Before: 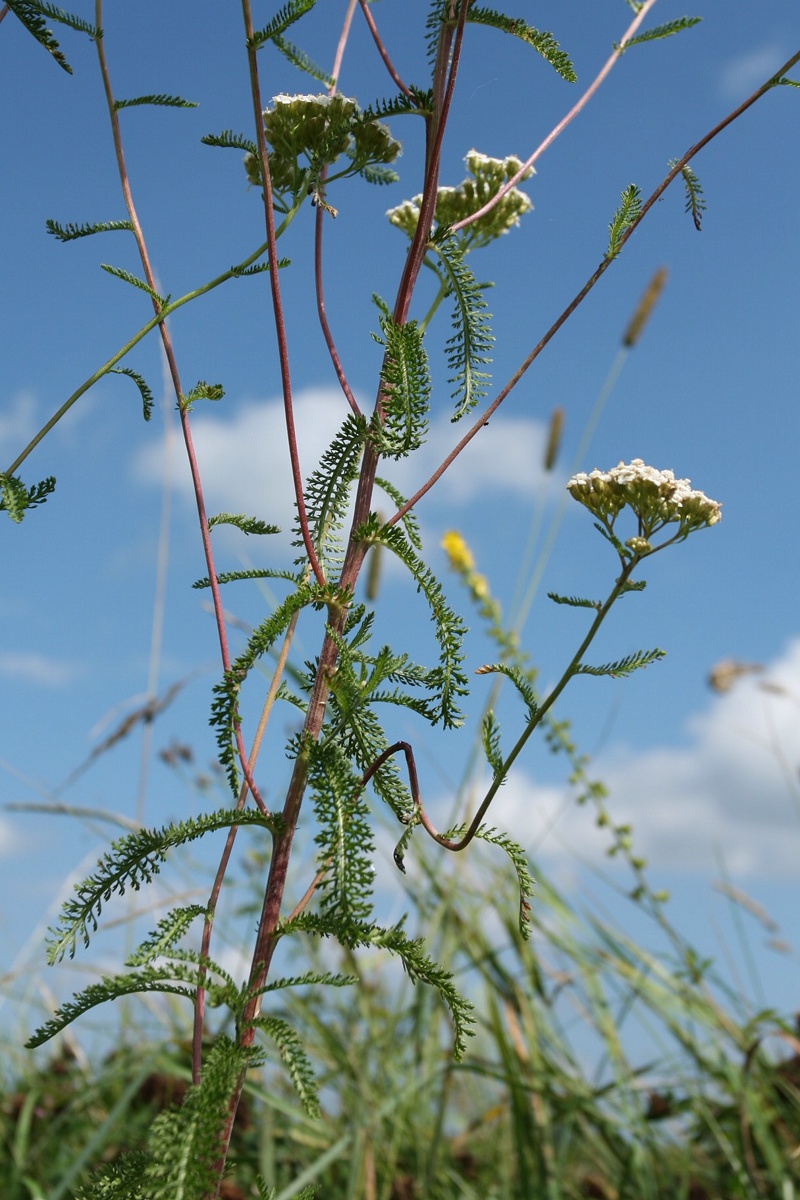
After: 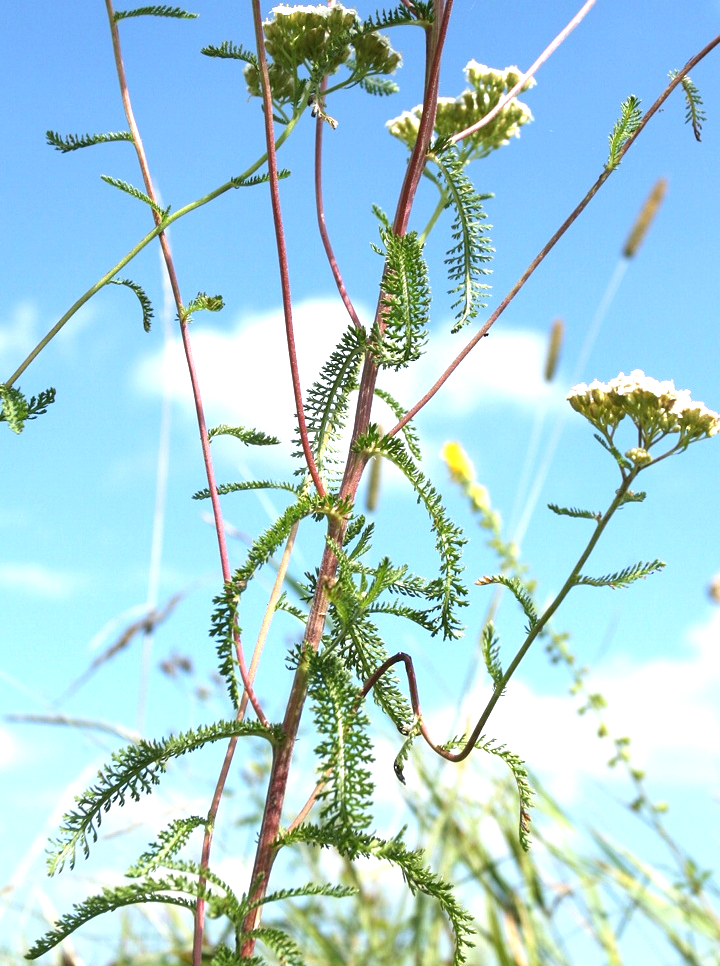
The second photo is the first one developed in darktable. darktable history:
exposure: black level correction 0, exposure 1.37 EV, compensate highlight preservation false
crop: top 7.42%, right 9.696%, bottom 12.072%
